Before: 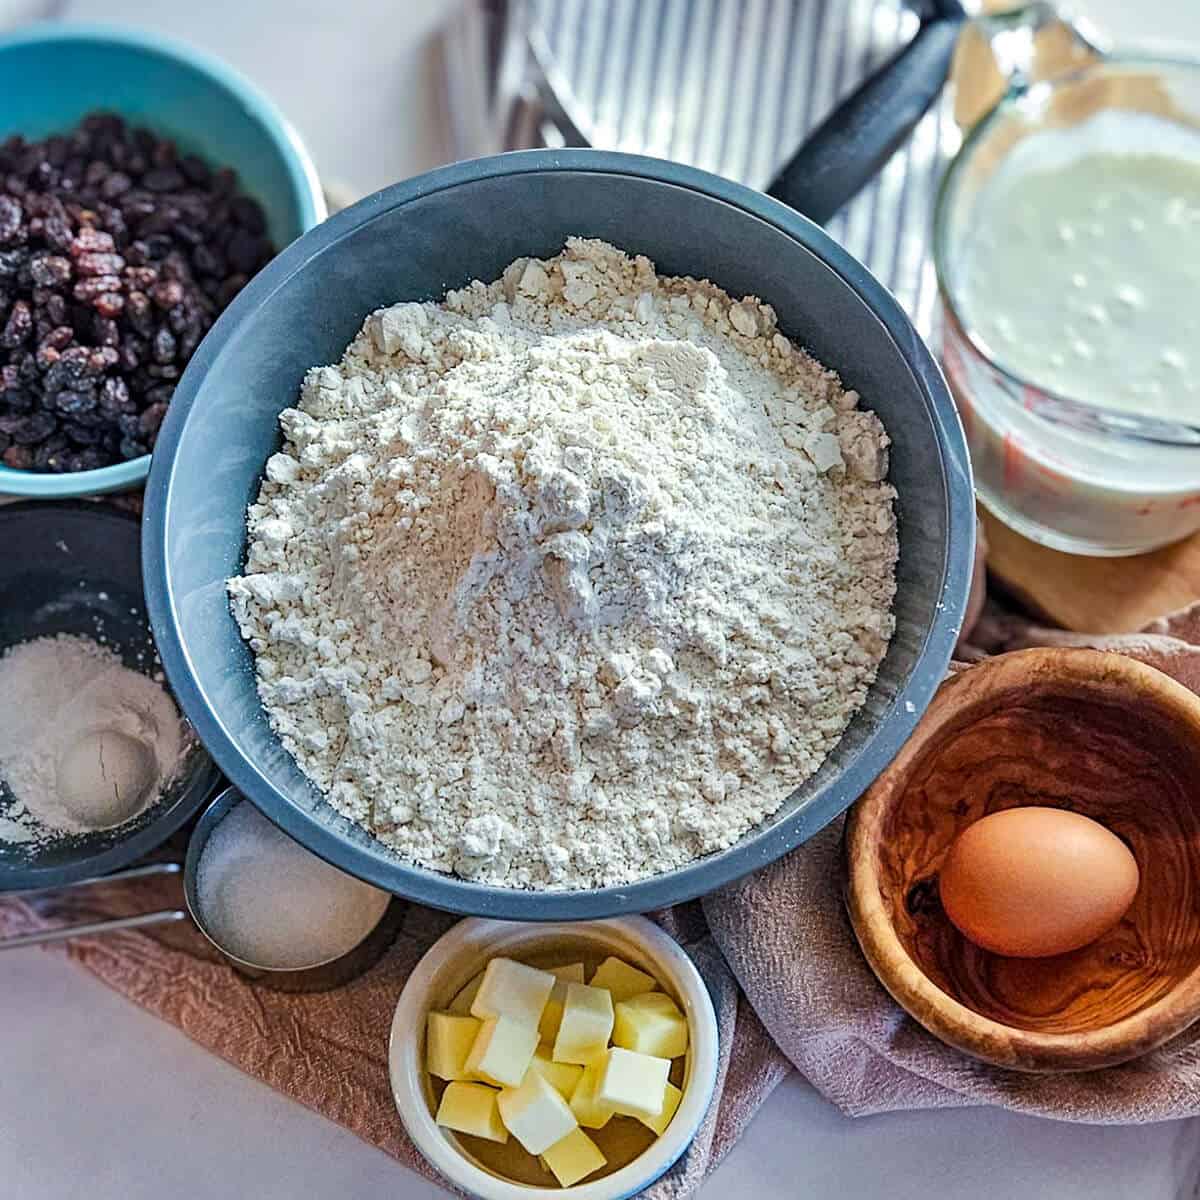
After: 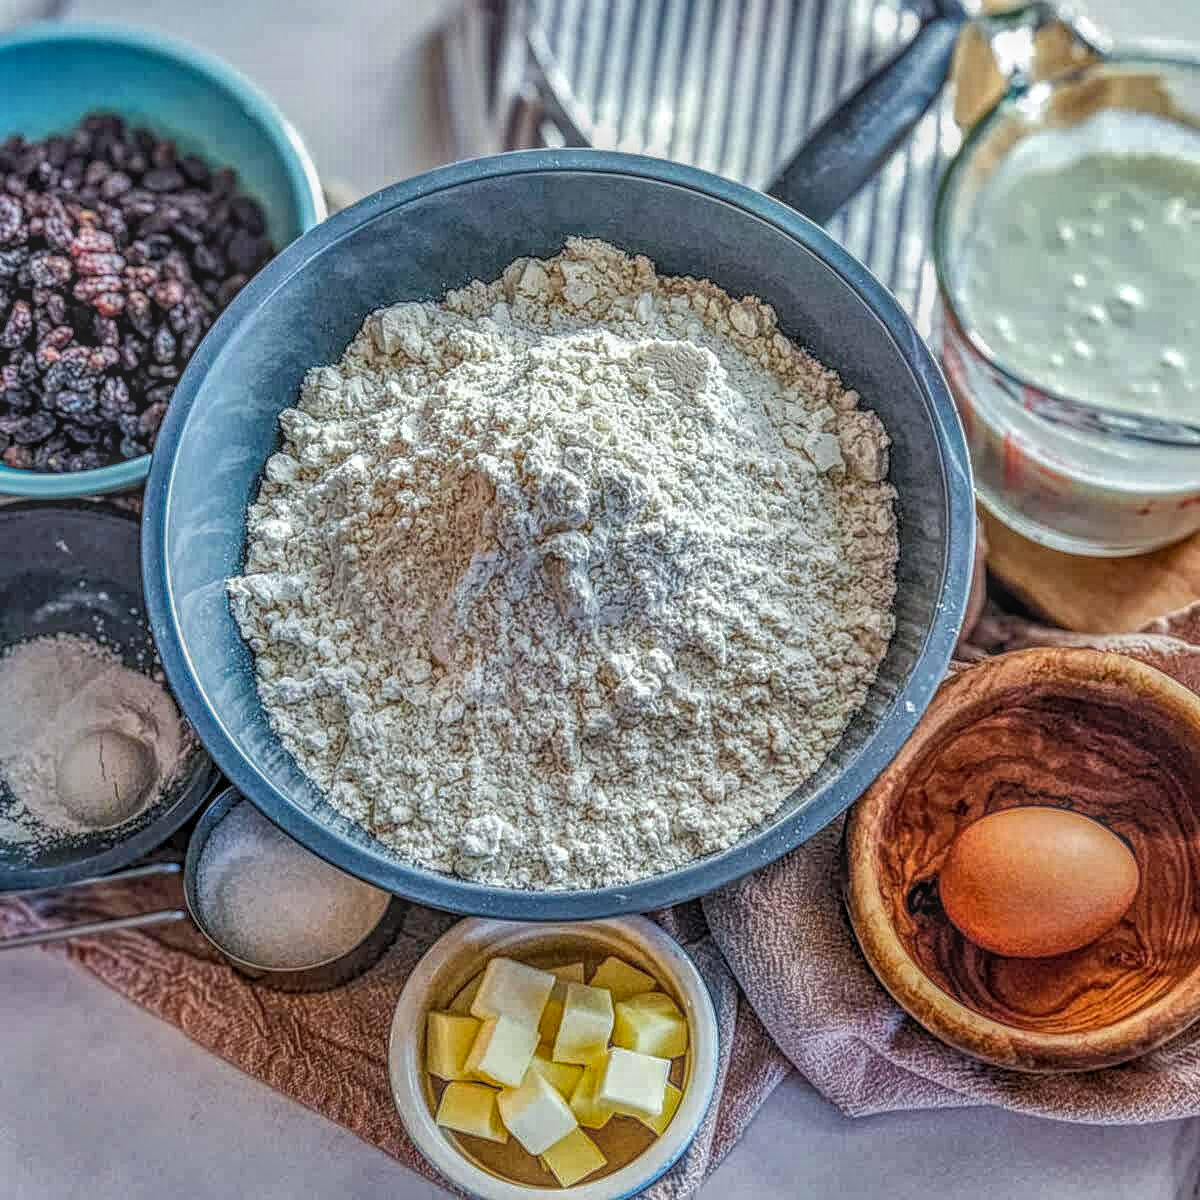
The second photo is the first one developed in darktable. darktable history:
levels: levels [0.016, 0.5, 0.996]
local contrast: highlights 0%, shadows 0%, detail 200%, midtone range 0.25
shadows and highlights: low approximation 0.01, soften with gaussian
